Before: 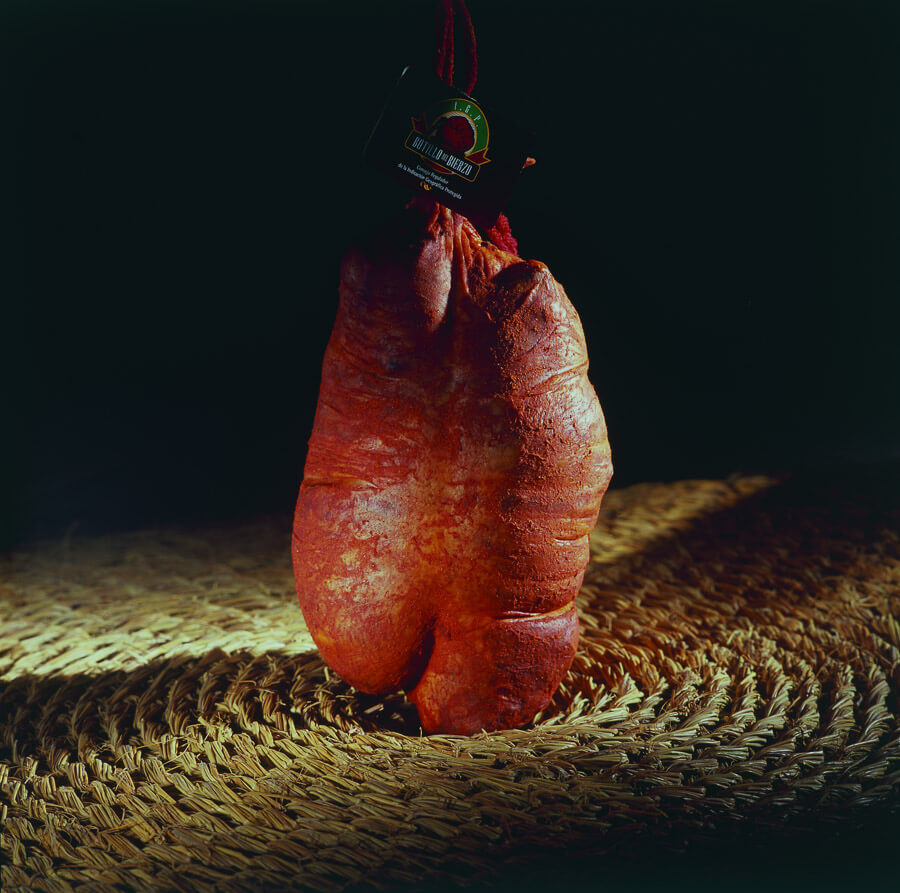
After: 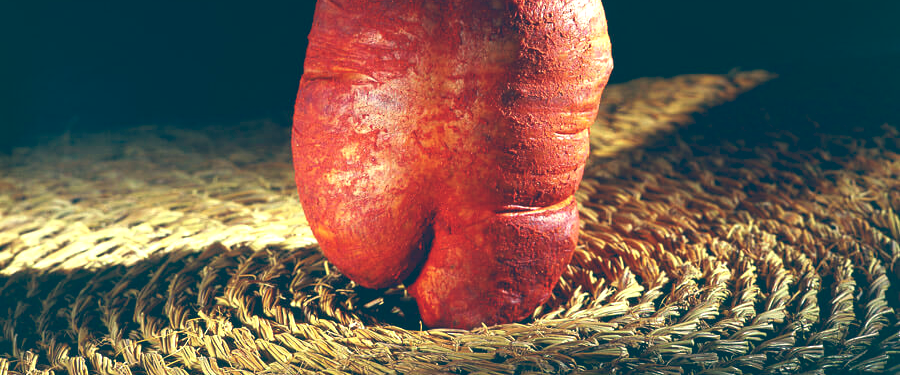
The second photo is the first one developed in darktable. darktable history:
crop: top 45.551%, bottom 12.262%
color balance: lift [1.006, 0.985, 1.002, 1.015], gamma [1, 0.953, 1.008, 1.047], gain [1.076, 1.13, 1.004, 0.87]
exposure: black level correction 0, exposure 1.1 EV, compensate exposure bias true, compensate highlight preservation false
